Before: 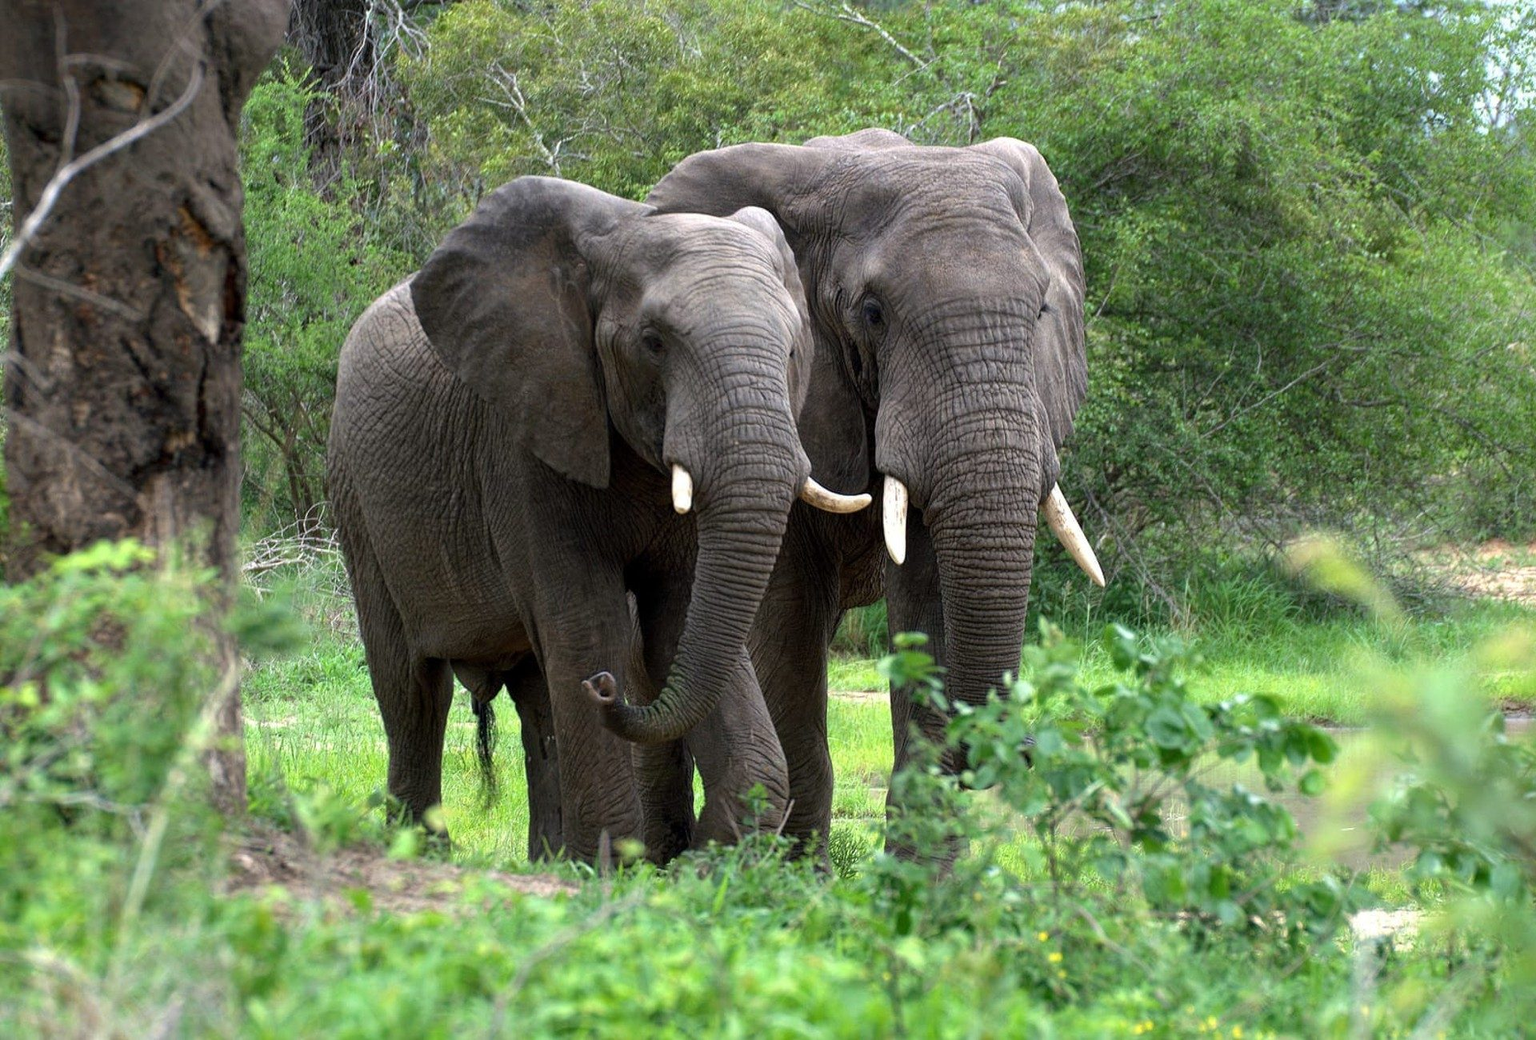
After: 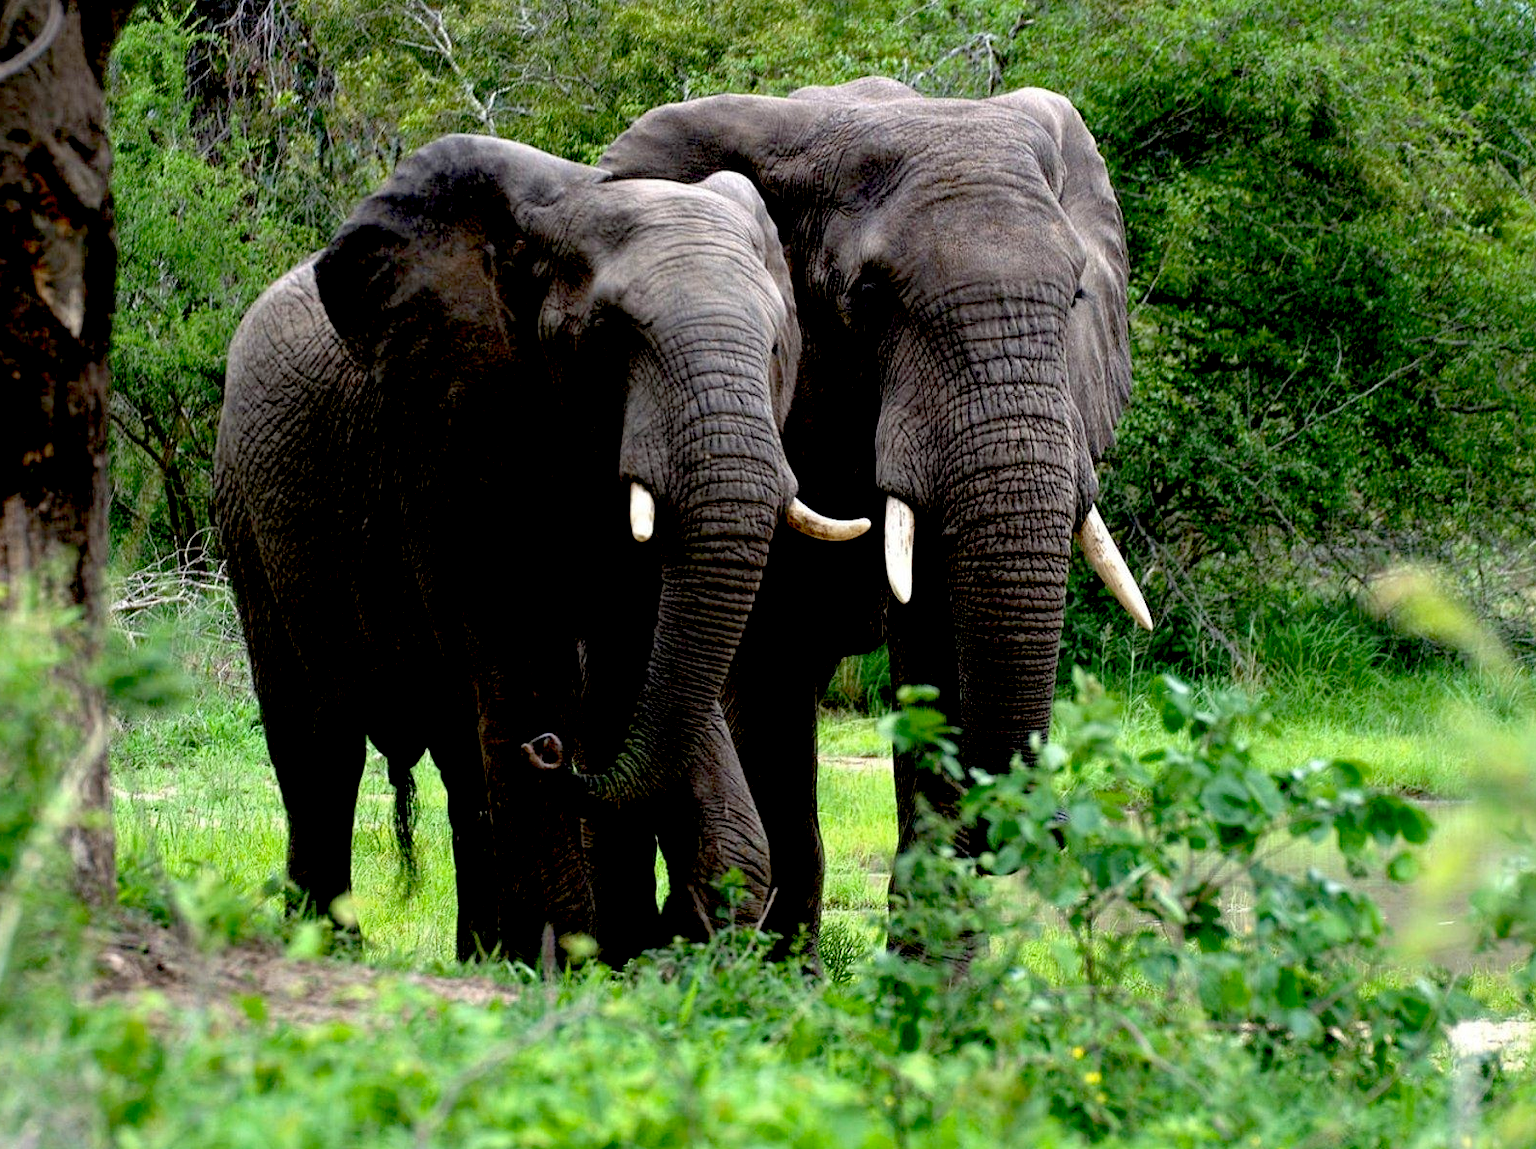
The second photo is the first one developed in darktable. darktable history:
crop: left 9.807%, top 6.259%, right 7.334%, bottom 2.177%
exposure: black level correction 0.056, compensate highlight preservation false
